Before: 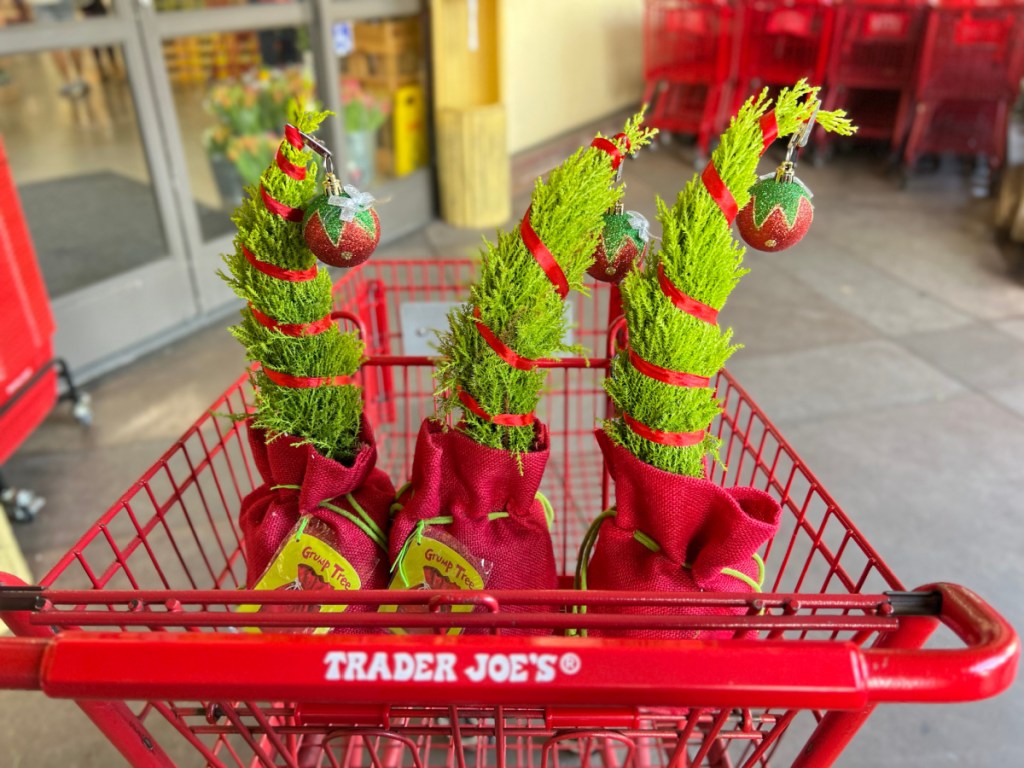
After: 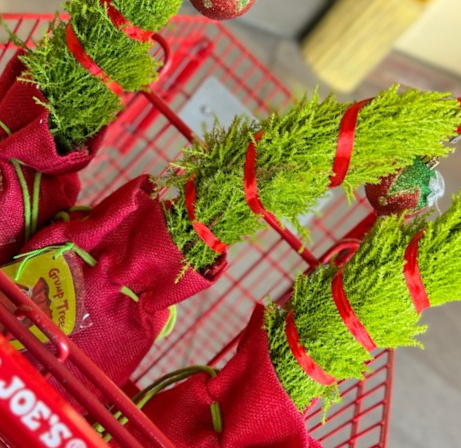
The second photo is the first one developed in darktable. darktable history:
crop and rotate: angle -45.11°, top 16.058%, right 0.807%, bottom 11.728%
